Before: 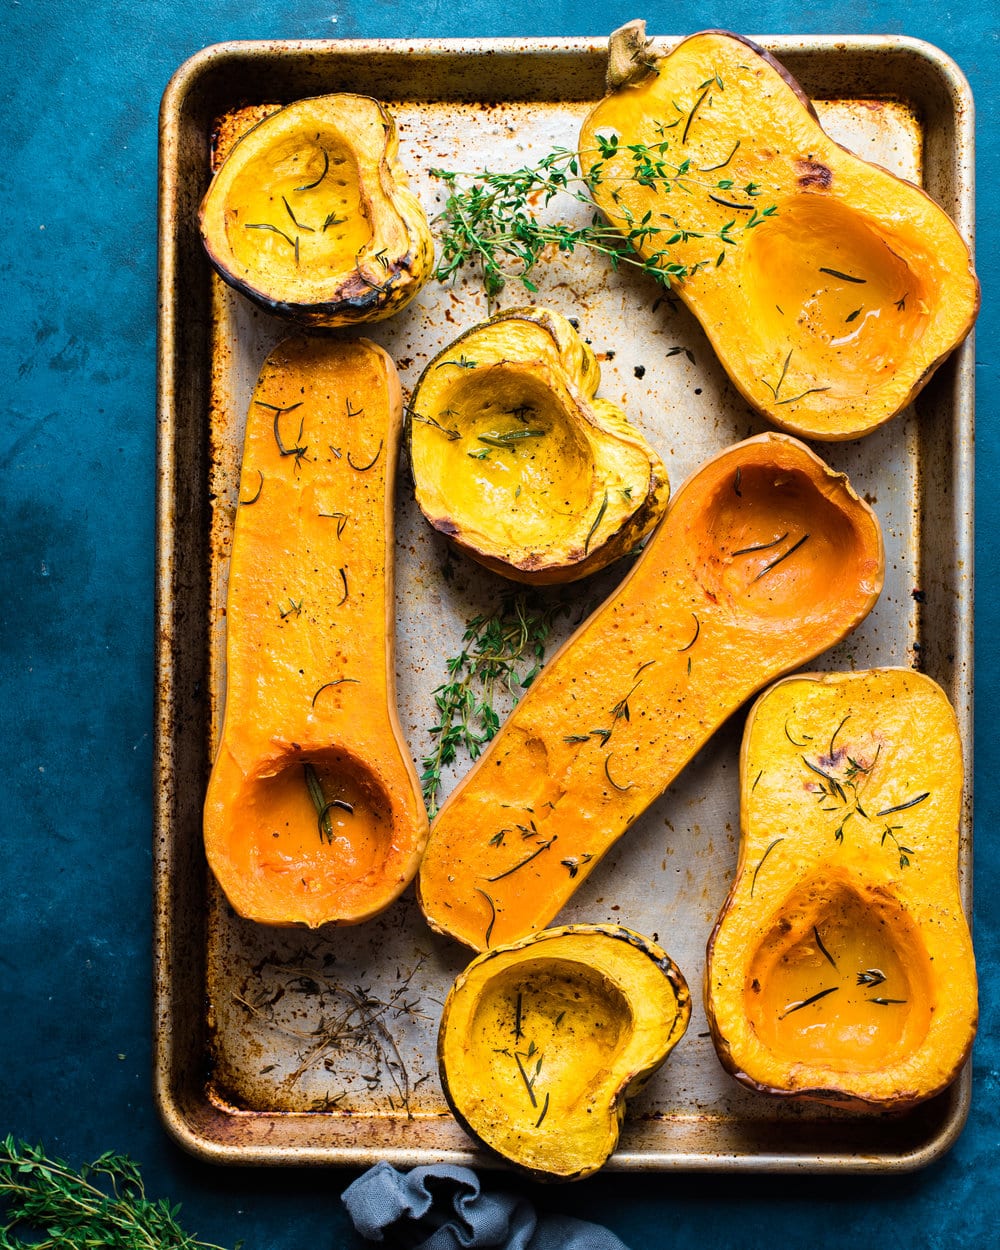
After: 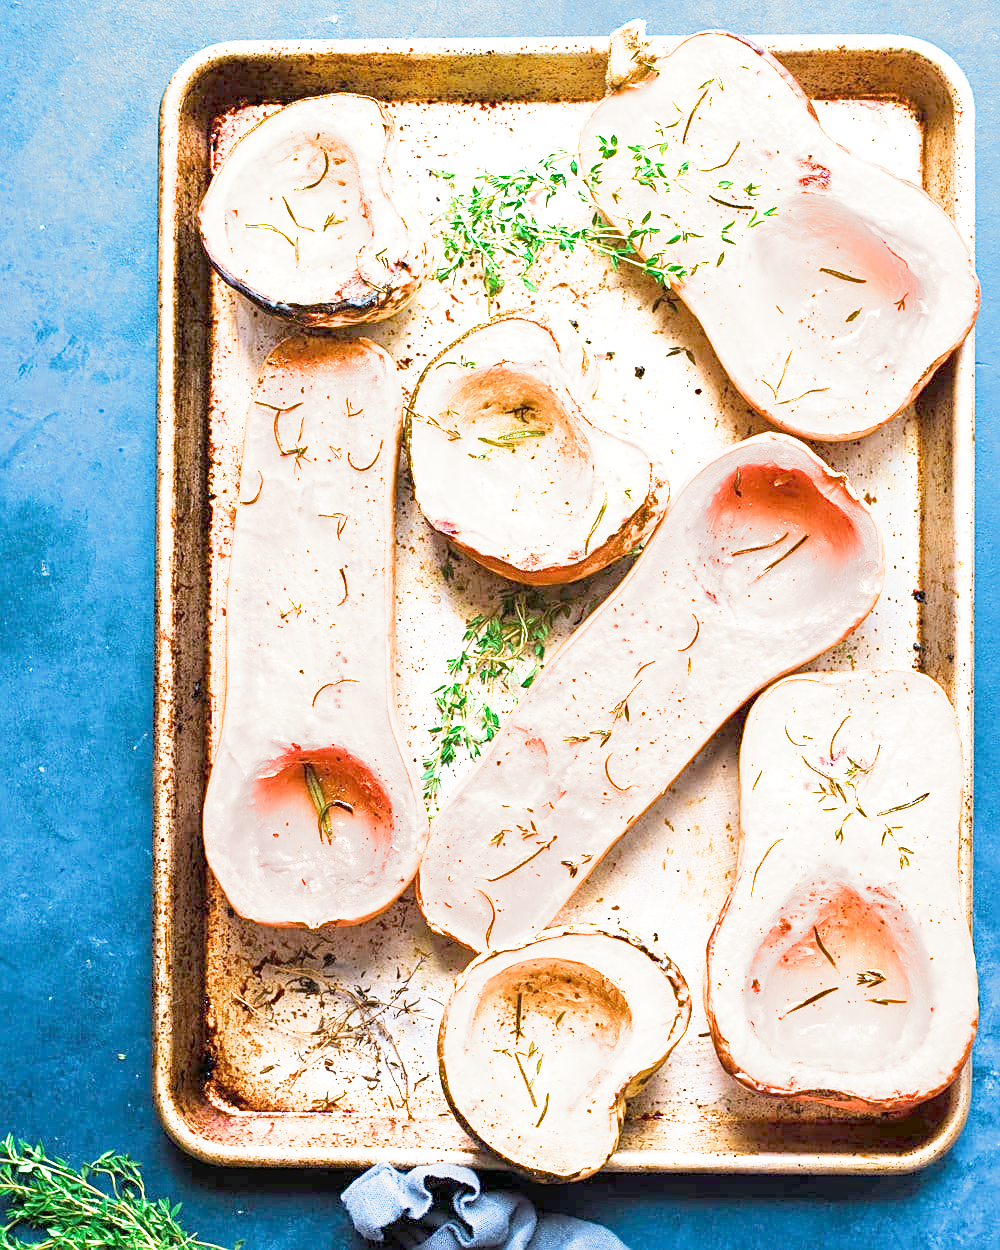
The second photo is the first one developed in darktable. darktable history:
exposure: exposure 1 EV, compensate highlight preservation false
filmic rgb: middle gray luminance 4.29%, black relative exposure -13 EV, white relative exposure 5 EV, threshold 6 EV, target black luminance 0%, hardness 5.19, latitude 59.69%, contrast 0.767, highlights saturation mix 5%, shadows ↔ highlights balance 25.95%, add noise in highlights 0, color science v3 (2019), use custom middle-gray values true, iterations of high-quality reconstruction 0, contrast in highlights soft, enable highlight reconstruction true
sharpen: on, module defaults
tone curve: curves: ch0 [(0, 0) (0.003, 0.003) (0.011, 0.012) (0.025, 0.027) (0.044, 0.048) (0.069, 0.076) (0.1, 0.109) (0.136, 0.148) (0.177, 0.194) (0.224, 0.245) (0.277, 0.303) (0.335, 0.366) (0.399, 0.436) (0.468, 0.511) (0.543, 0.593) (0.623, 0.681) (0.709, 0.775) (0.801, 0.875) (0.898, 0.954) (1, 1)], preserve colors none
